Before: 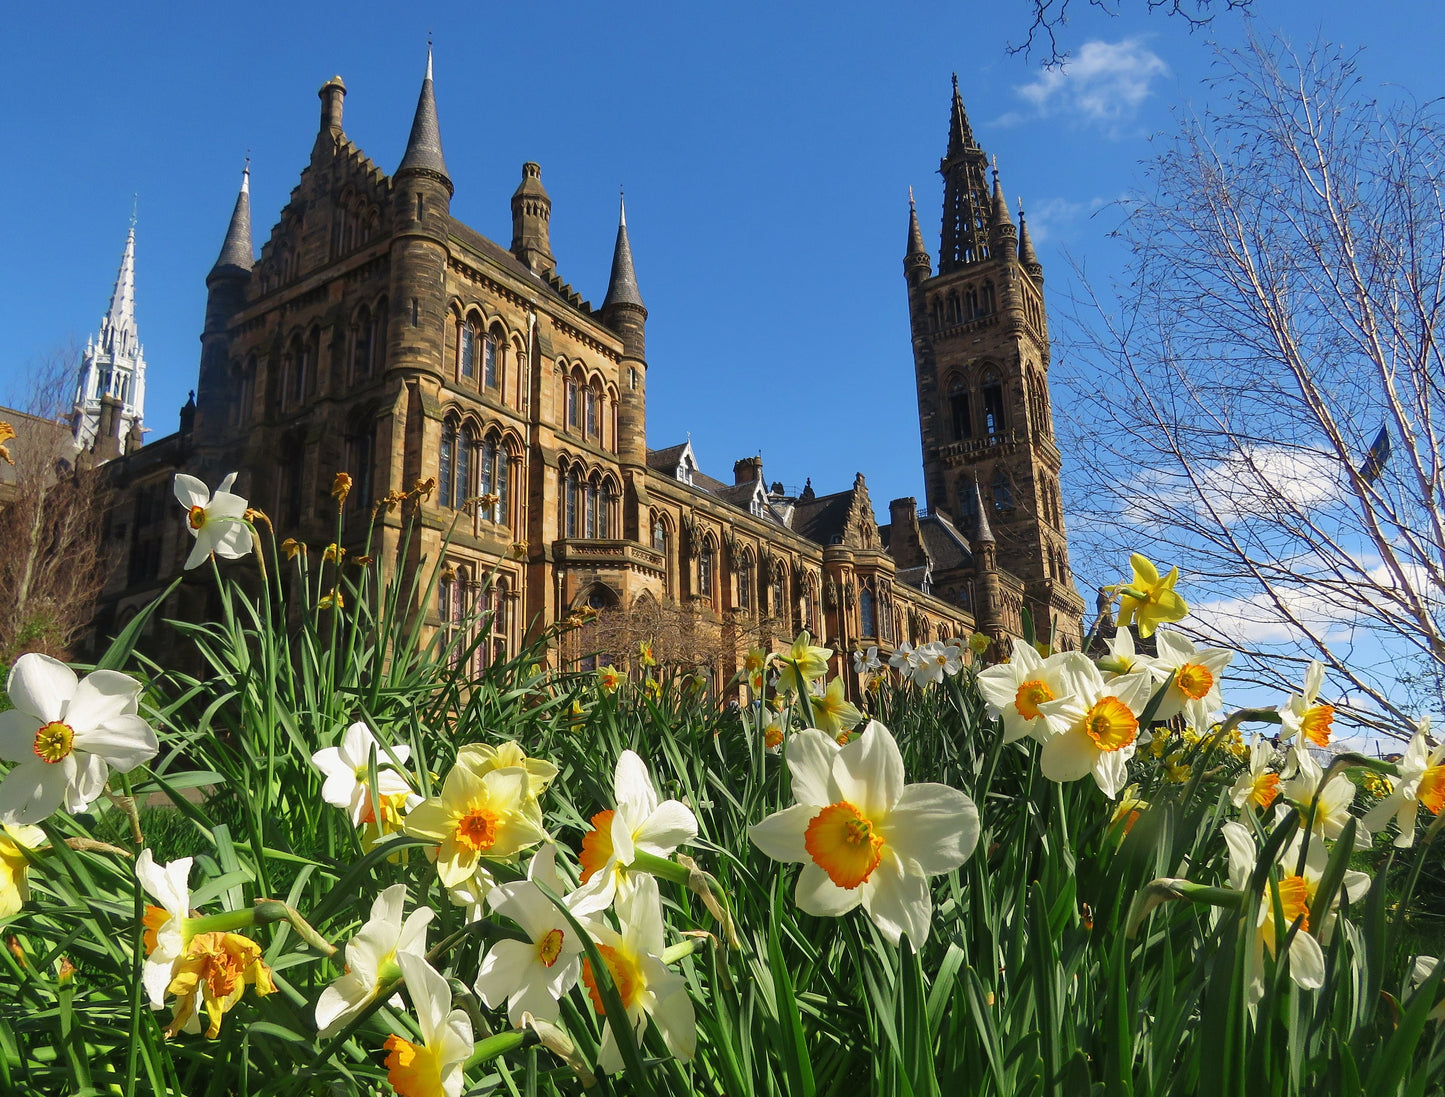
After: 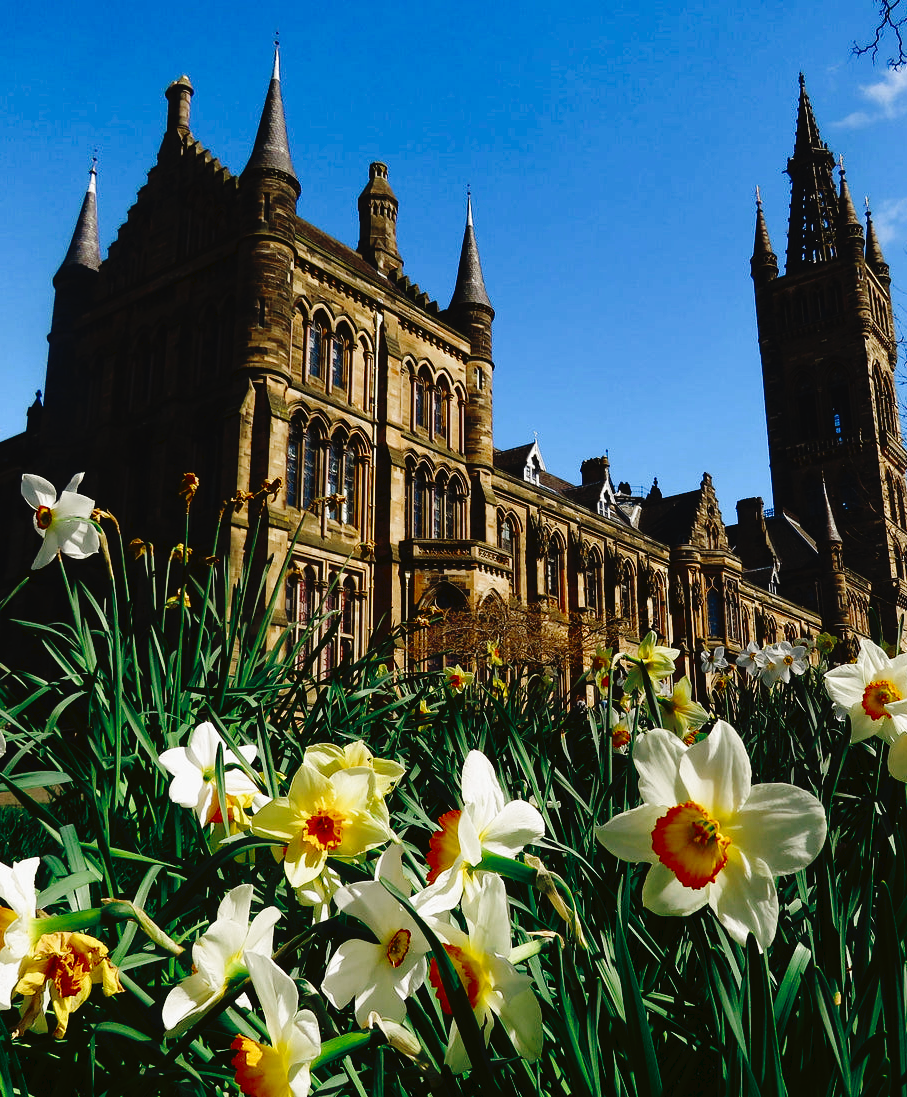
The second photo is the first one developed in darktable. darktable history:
contrast brightness saturation: brightness -0.2, saturation 0.08
crop: left 10.644%, right 26.528%
color zones: curves: ch0 [(0, 0.5) (0.125, 0.4) (0.25, 0.5) (0.375, 0.4) (0.5, 0.4) (0.625, 0.6) (0.75, 0.6) (0.875, 0.5)]; ch1 [(0, 0.35) (0.125, 0.45) (0.25, 0.35) (0.375, 0.35) (0.5, 0.35) (0.625, 0.35) (0.75, 0.45) (0.875, 0.35)]; ch2 [(0, 0.6) (0.125, 0.5) (0.25, 0.5) (0.375, 0.6) (0.5, 0.6) (0.625, 0.5) (0.75, 0.5) (0.875, 0.5)]
tone curve: curves: ch0 [(0, 0) (0.003, 0.03) (0.011, 0.03) (0.025, 0.033) (0.044, 0.035) (0.069, 0.04) (0.1, 0.046) (0.136, 0.052) (0.177, 0.08) (0.224, 0.121) (0.277, 0.225) (0.335, 0.343) (0.399, 0.456) (0.468, 0.555) (0.543, 0.647) (0.623, 0.732) (0.709, 0.808) (0.801, 0.886) (0.898, 0.947) (1, 1)], preserve colors none
